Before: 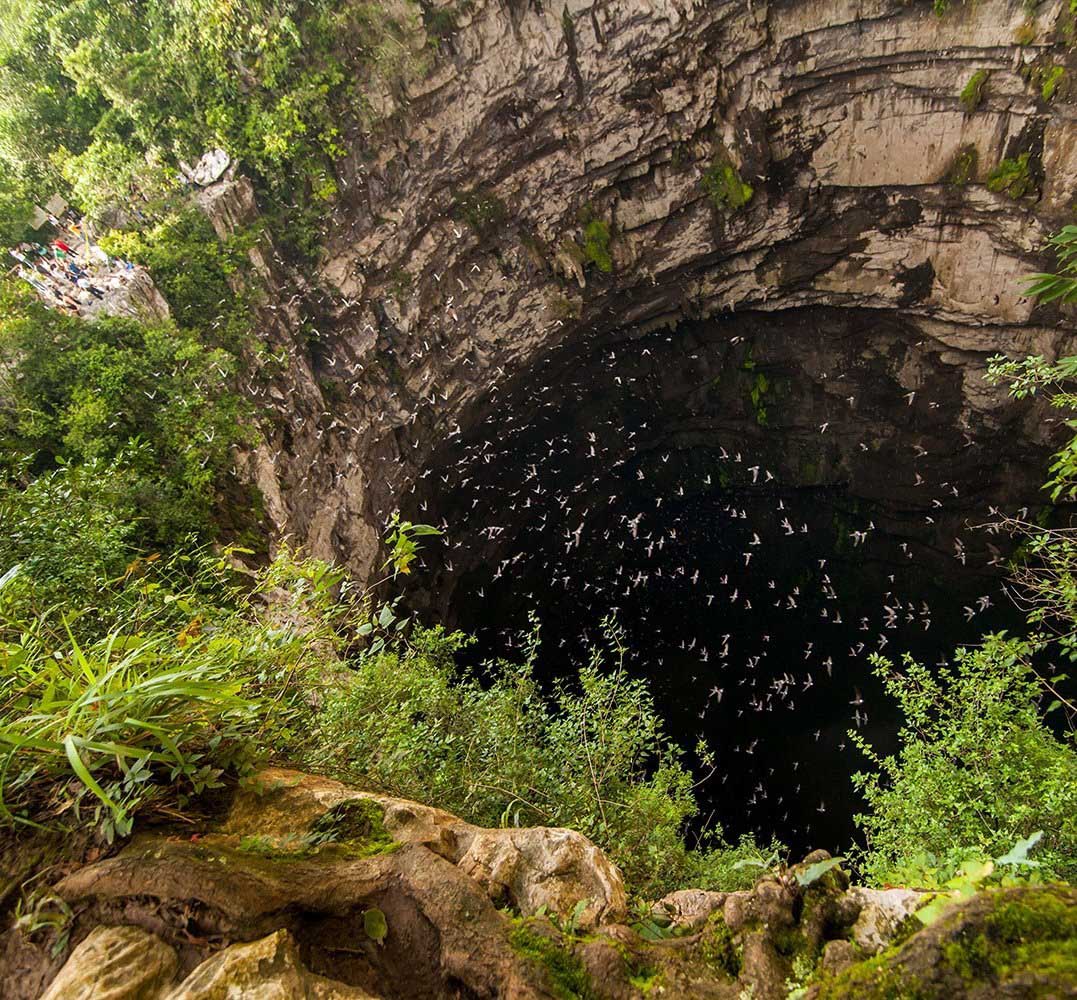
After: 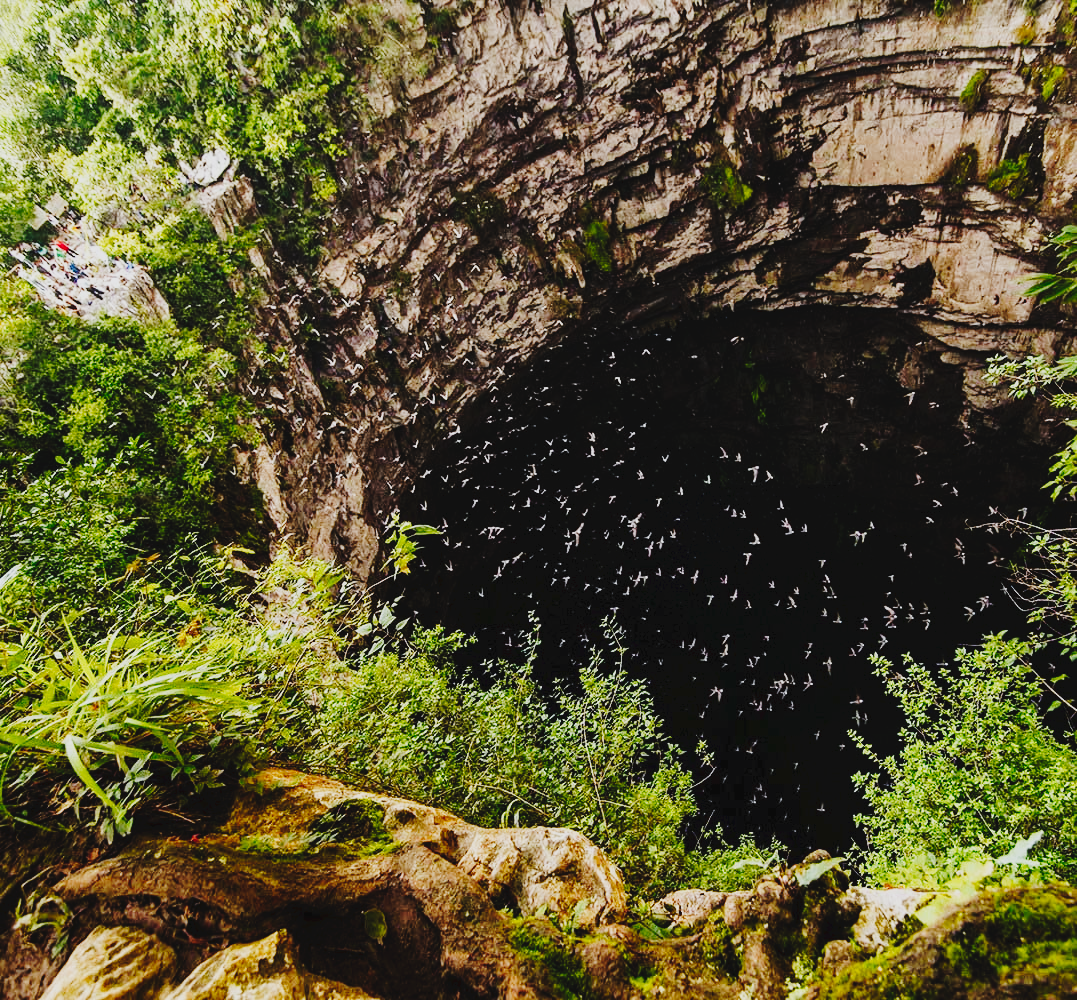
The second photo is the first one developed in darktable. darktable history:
tone curve: curves: ch0 [(0, 0) (0.003, 0.049) (0.011, 0.052) (0.025, 0.057) (0.044, 0.069) (0.069, 0.076) (0.1, 0.09) (0.136, 0.111) (0.177, 0.15) (0.224, 0.197) (0.277, 0.267) (0.335, 0.366) (0.399, 0.477) (0.468, 0.561) (0.543, 0.651) (0.623, 0.733) (0.709, 0.804) (0.801, 0.869) (0.898, 0.924) (1, 1)], preserve colors none
sigmoid: skew -0.2, preserve hue 0%, red attenuation 0.1, red rotation 0.035, green attenuation 0.1, green rotation -0.017, blue attenuation 0.15, blue rotation -0.052, base primaries Rec2020
white balance: red 0.976, blue 1.04
exposure: compensate highlight preservation false
